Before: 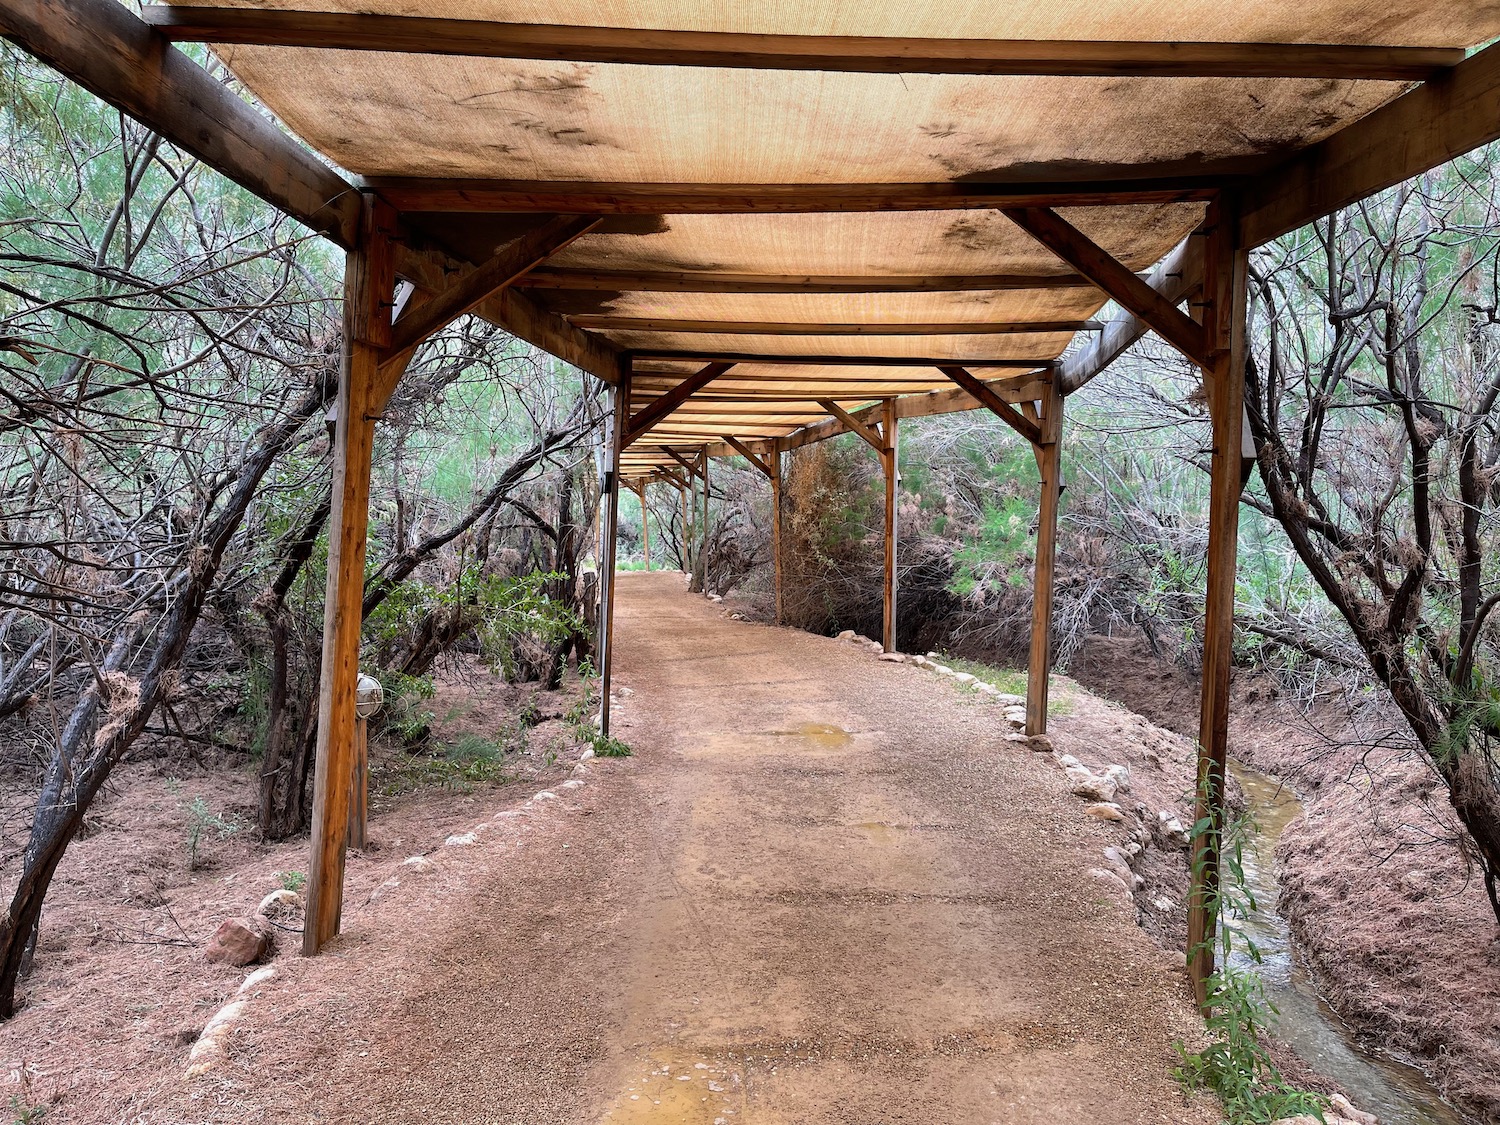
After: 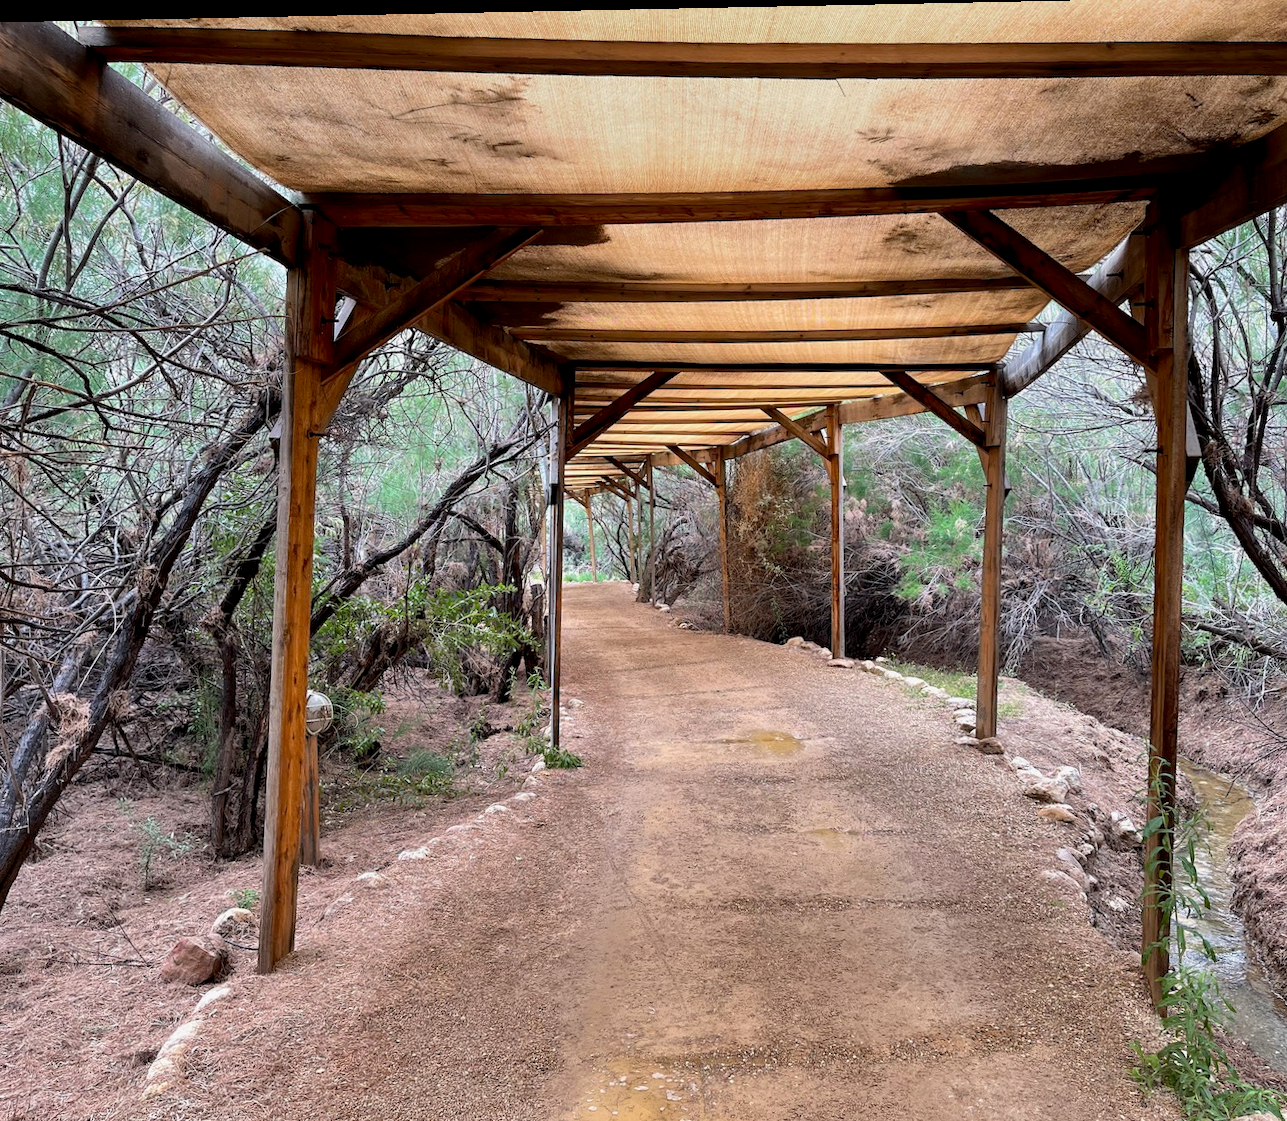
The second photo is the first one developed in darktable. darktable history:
crop and rotate: angle 1.17°, left 4.259%, top 0.56%, right 11.209%, bottom 2.377%
